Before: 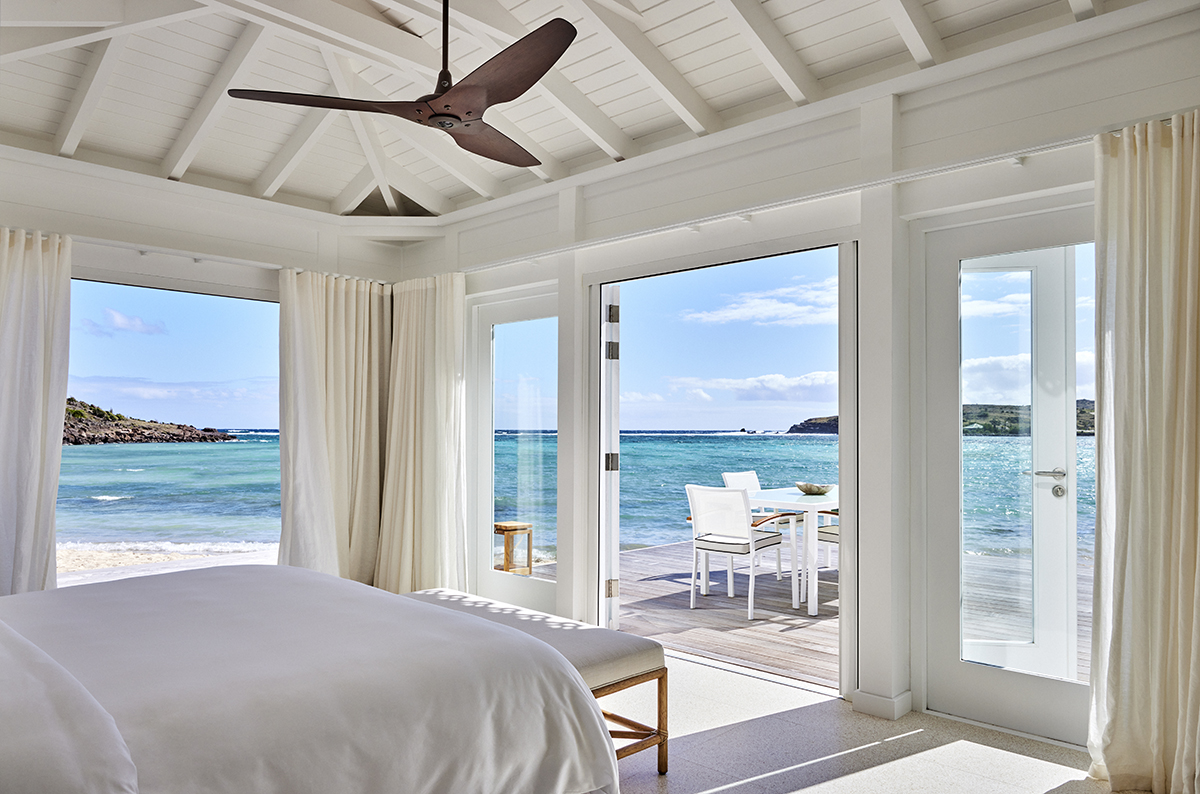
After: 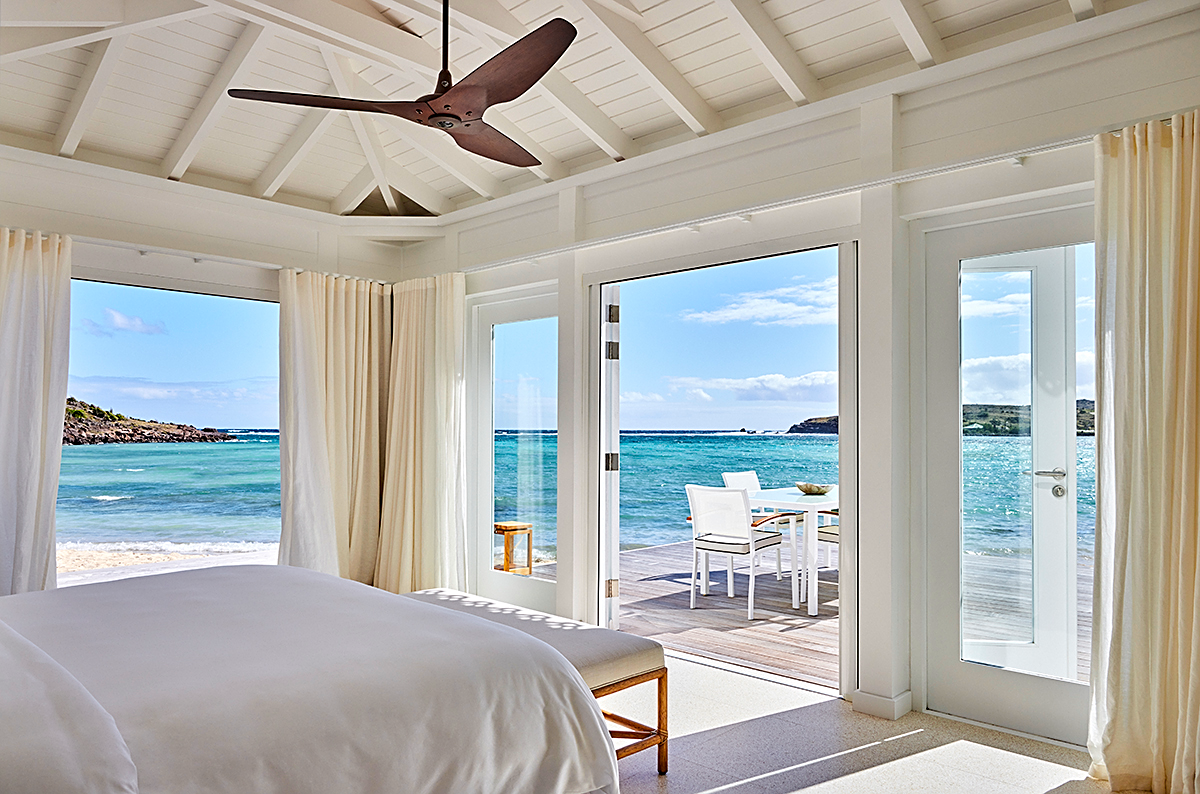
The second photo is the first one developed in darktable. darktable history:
color zones: curves: ch0 [(0.224, 0.526) (0.75, 0.5)]; ch1 [(0.055, 0.526) (0.224, 0.761) (0.377, 0.526) (0.75, 0.5)]
sharpen: on, module defaults
